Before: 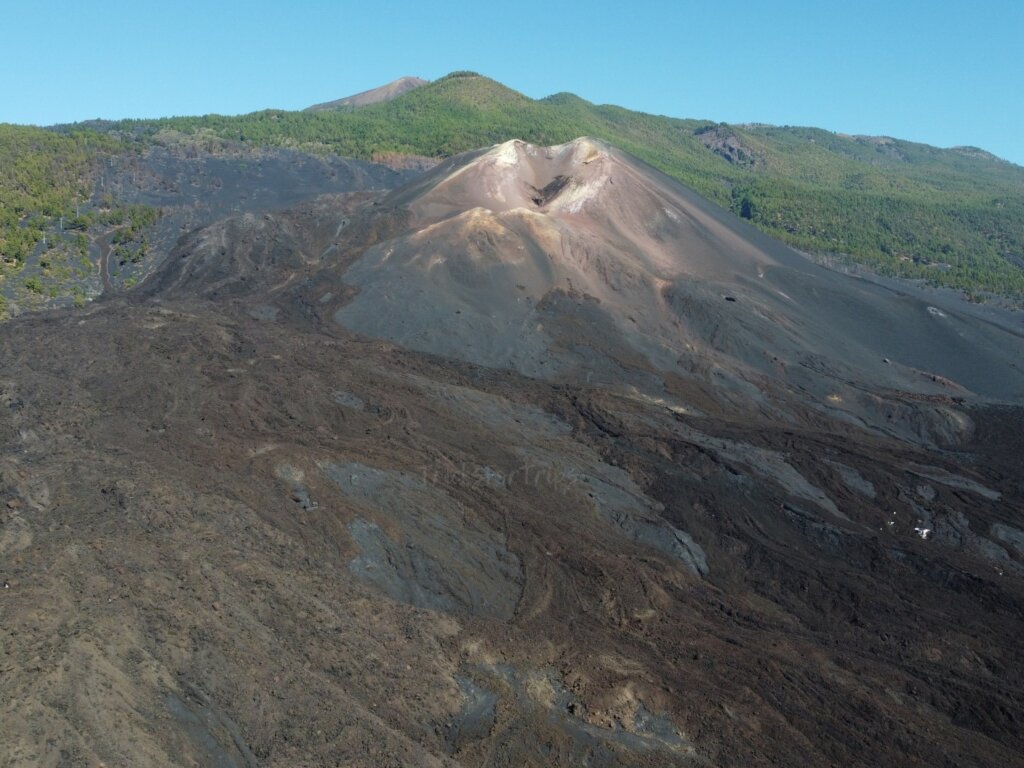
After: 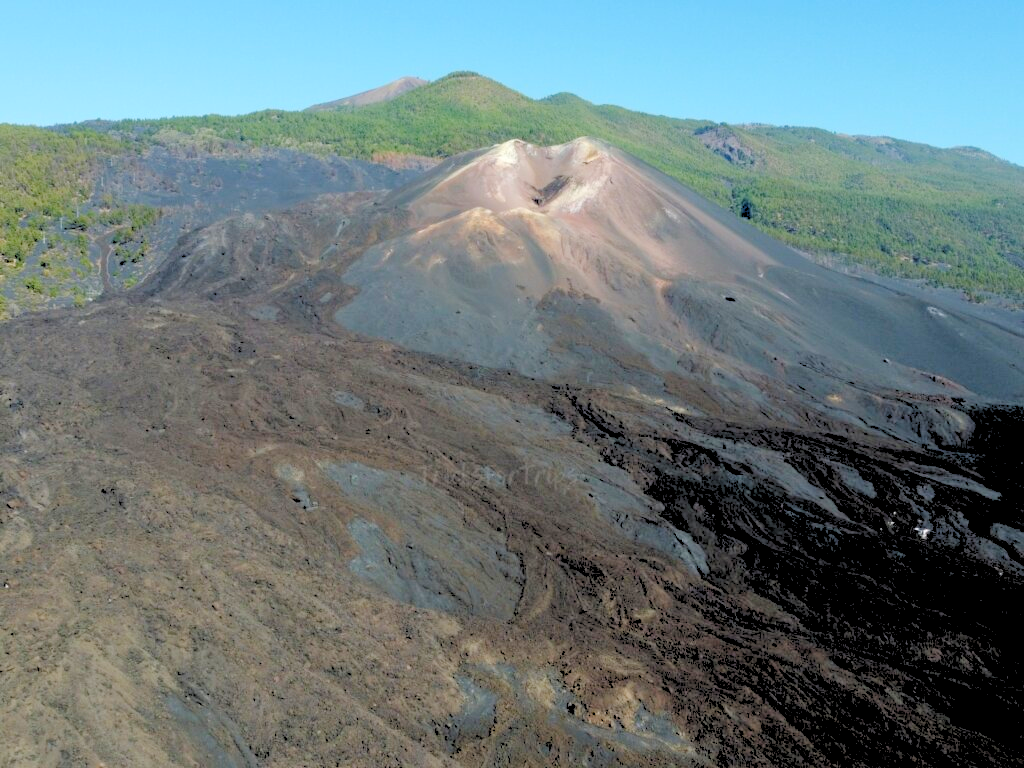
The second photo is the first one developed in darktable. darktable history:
rgb levels: levels [[0.027, 0.429, 0.996], [0, 0.5, 1], [0, 0.5, 1]]
color balance rgb: perceptual saturation grading › global saturation 20%, perceptual saturation grading › highlights -25%, perceptual saturation grading › shadows 25%
